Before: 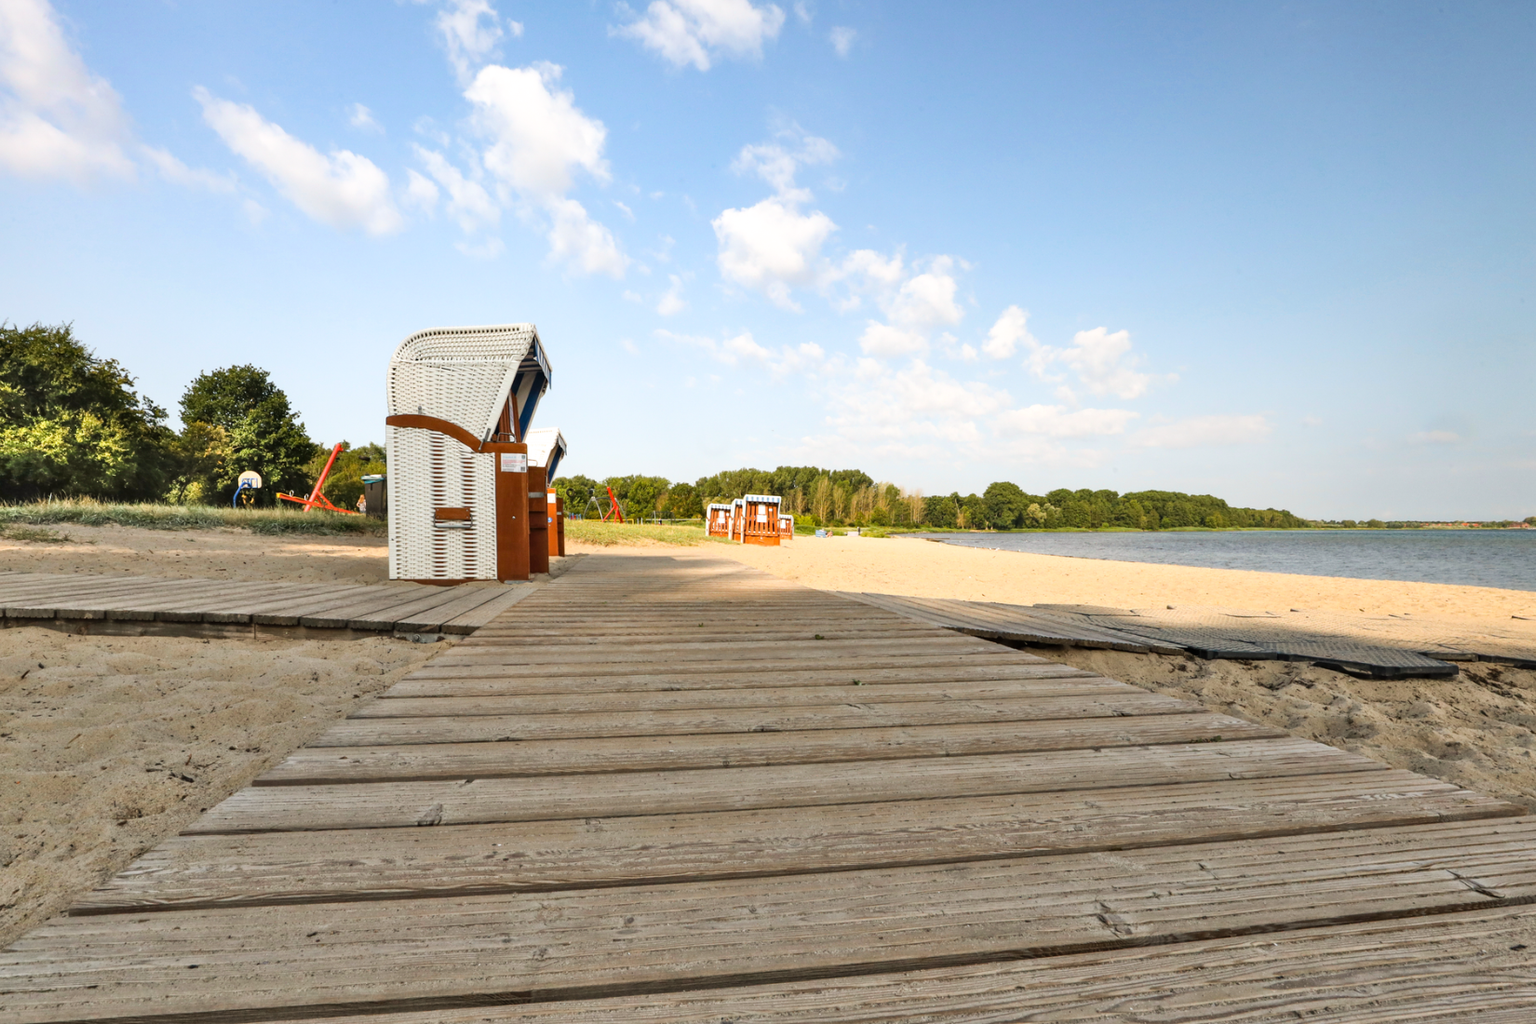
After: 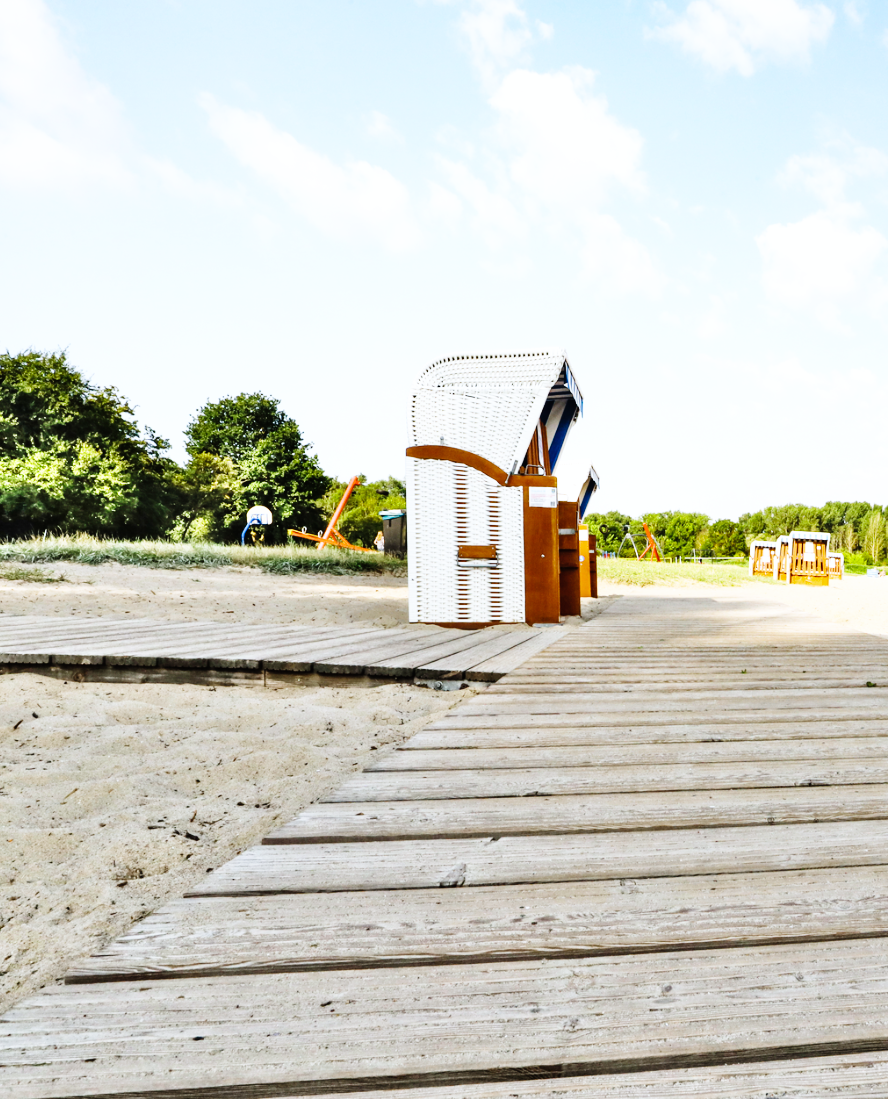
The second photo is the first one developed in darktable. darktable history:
base curve: curves: ch0 [(0, 0) (0, 0) (0.002, 0.001) (0.008, 0.003) (0.019, 0.011) (0.037, 0.037) (0.064, 0.11) (0.102, 0.232) (0.152, 0.379) (0.216, 0.524) (0.296, 0.665) (0.394, 0.789) (0.512, 0.881) (0.651, 0.945) (0.813, 0.986) (1, 1)], preserve colors none
white balance: red 0.931, blue 1.11
color zones: curves: ch1 [(0.113, 0.438) (0.75, 0.5)]; ch2 [(0.12, 0.526) (0.75, 0.5)]
crop: left 0.587%, right 45.588%, bottom 0.086%
